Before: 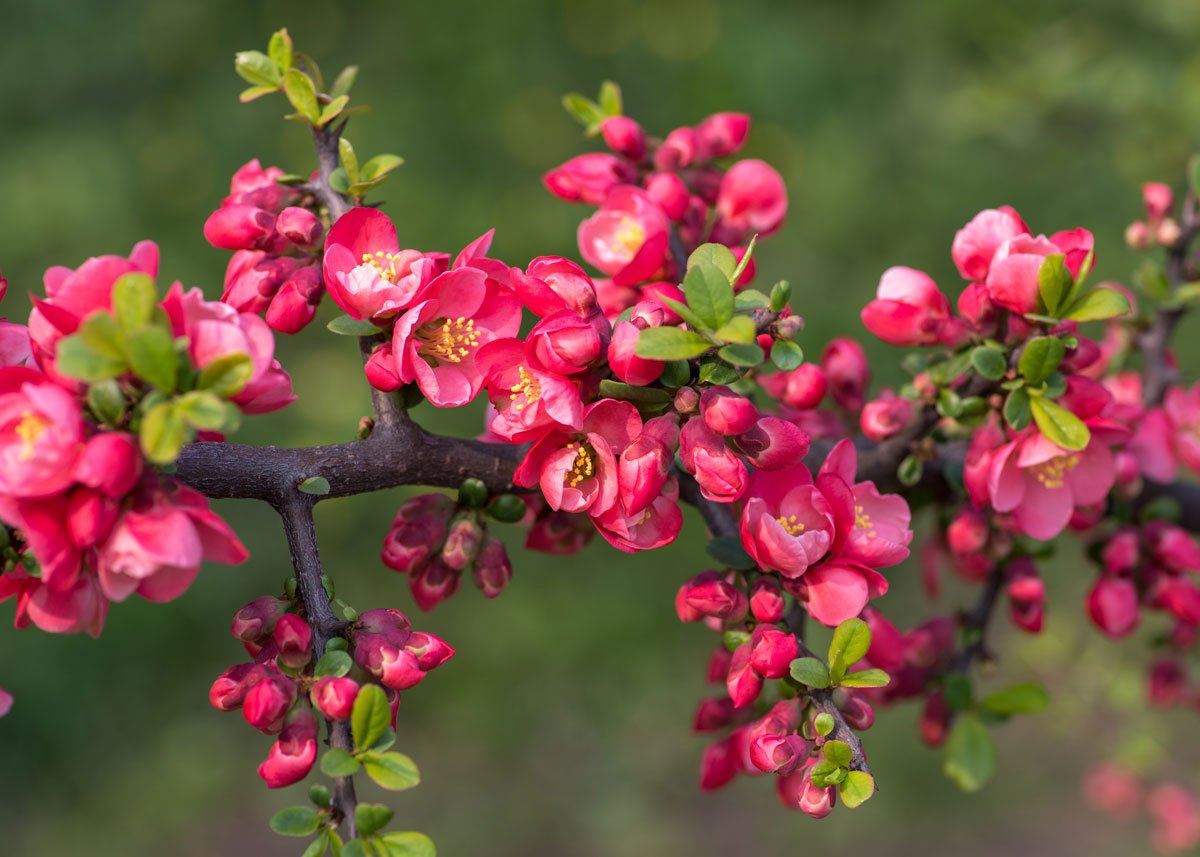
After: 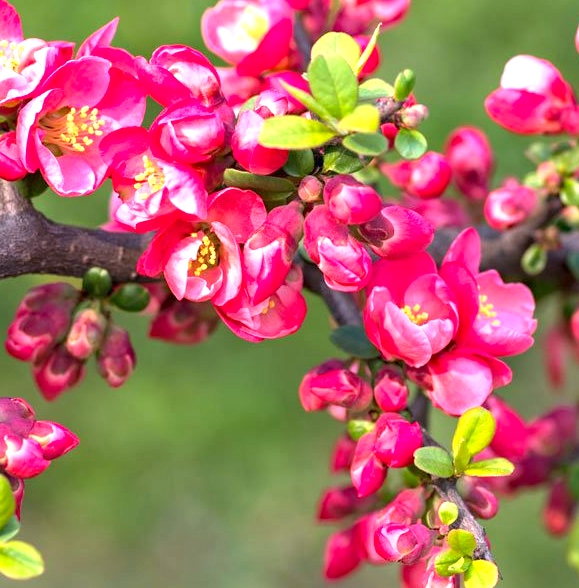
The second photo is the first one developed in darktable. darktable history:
crop: left 31.379%, top 24.658%, right 20.326%, bottom 6.628%
exposure: black level correction 0, exposure 1.45 EV, compensate exposure bias true, compensate highlight preservation false
haze removal: compatibility mode true, adaptive false
shadows and highlights: shadows 25, highlights -25
